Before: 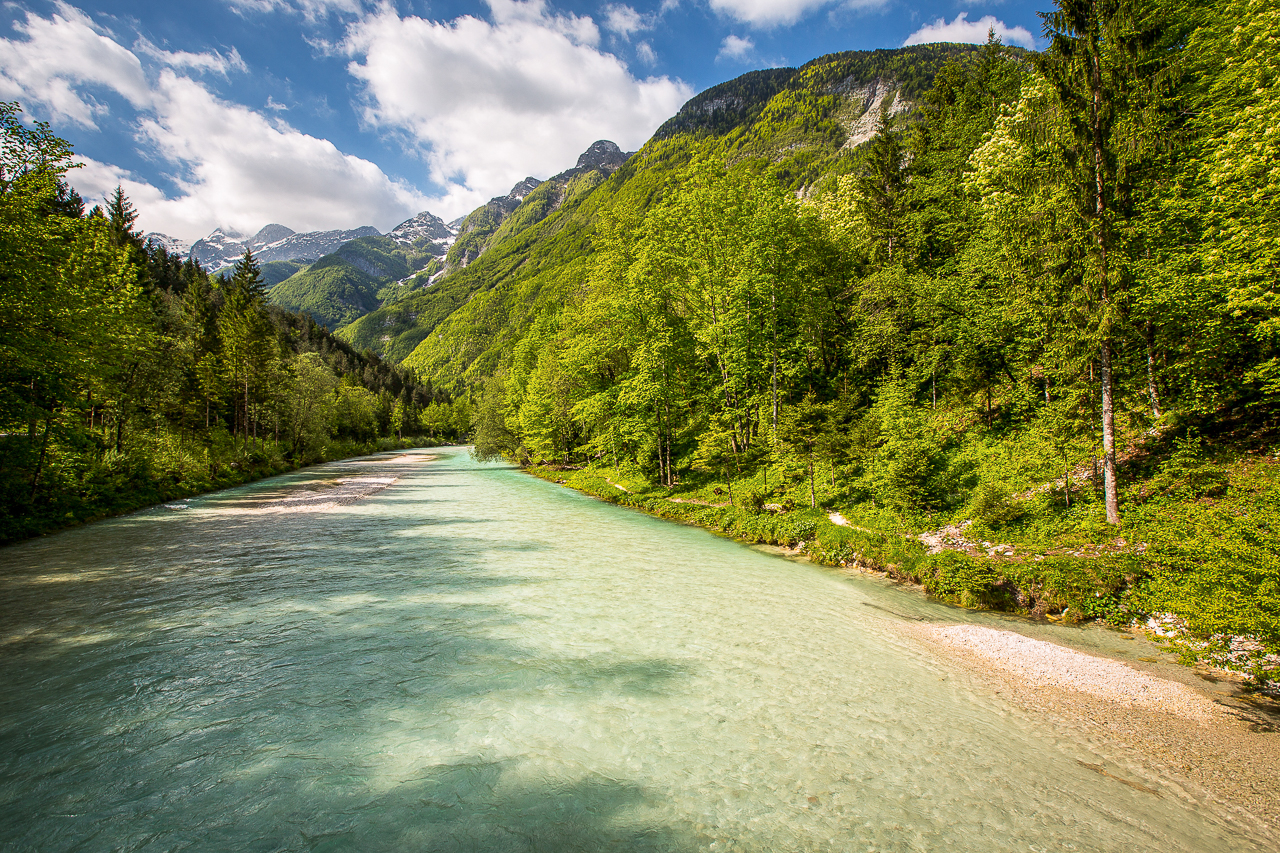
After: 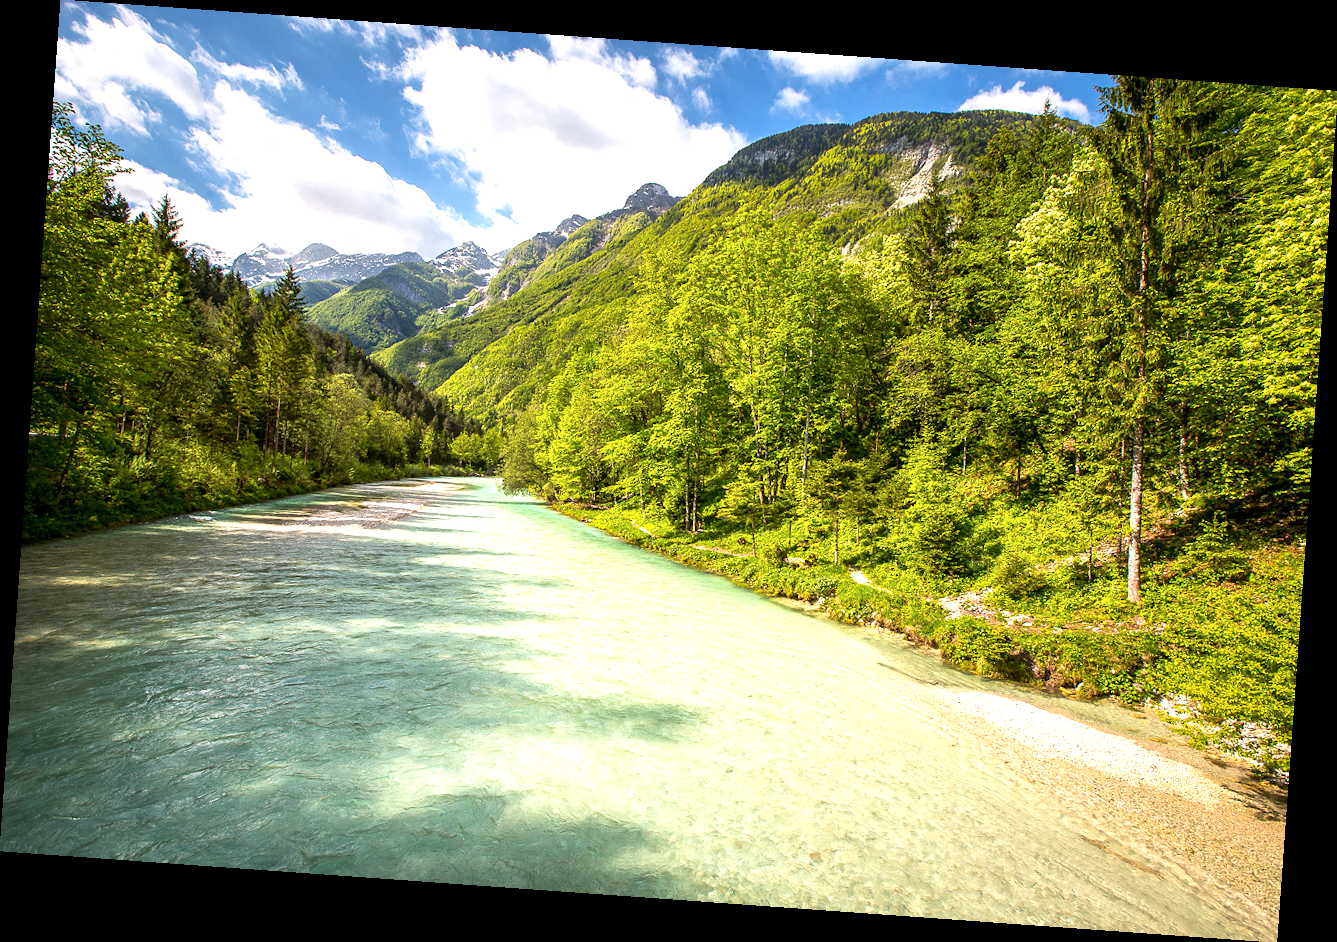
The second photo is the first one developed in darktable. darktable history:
exposure: exposure 0.722 EV, compensate highlight preservation false
rotate and perspective: rotation 4.1°, automatic cropping off
